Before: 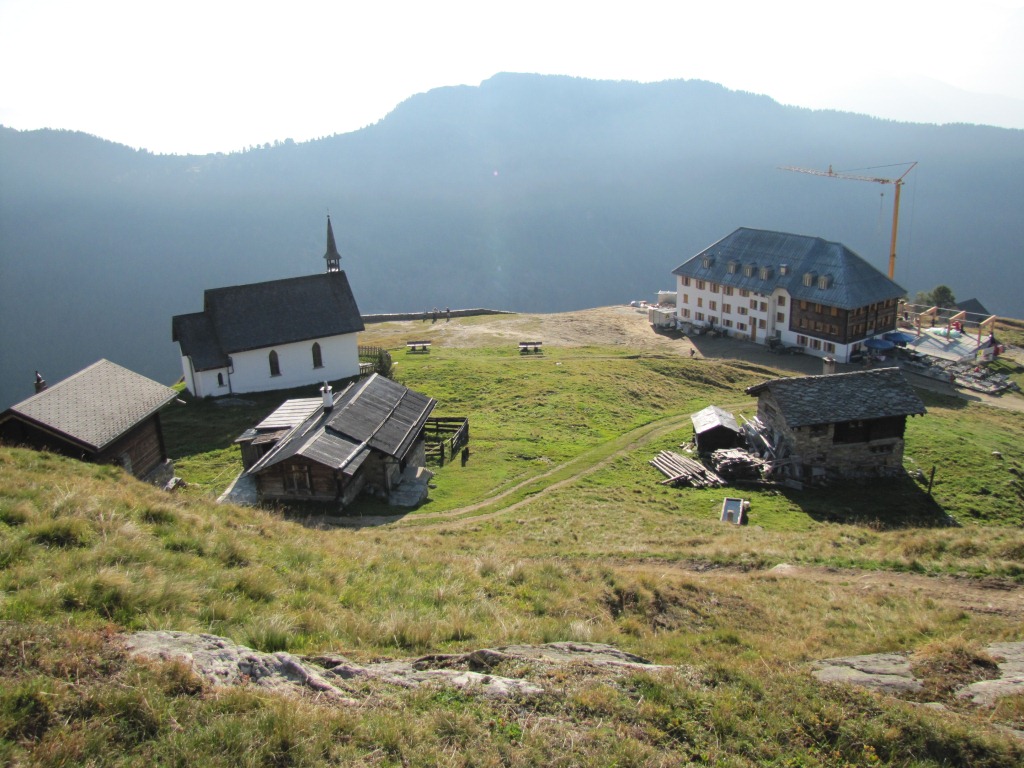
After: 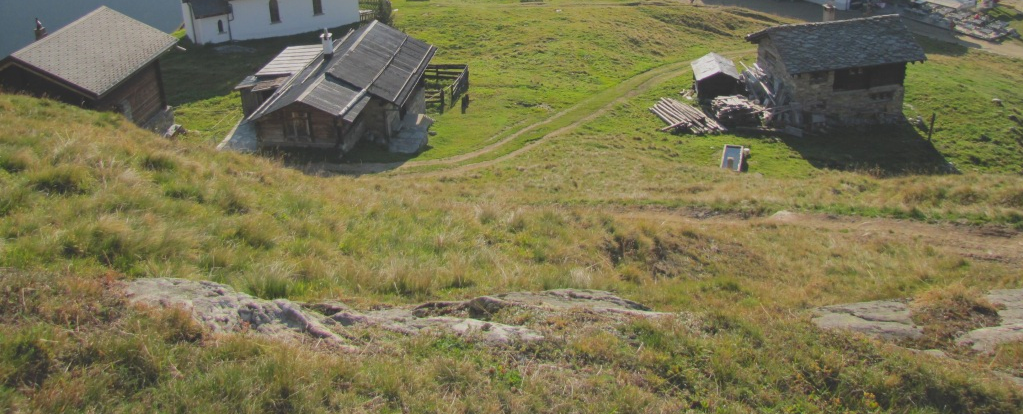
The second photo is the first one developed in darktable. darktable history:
crop and rotate: top 46.046%, right 0.006%
contrast brightness saturation: contrast -0.28
